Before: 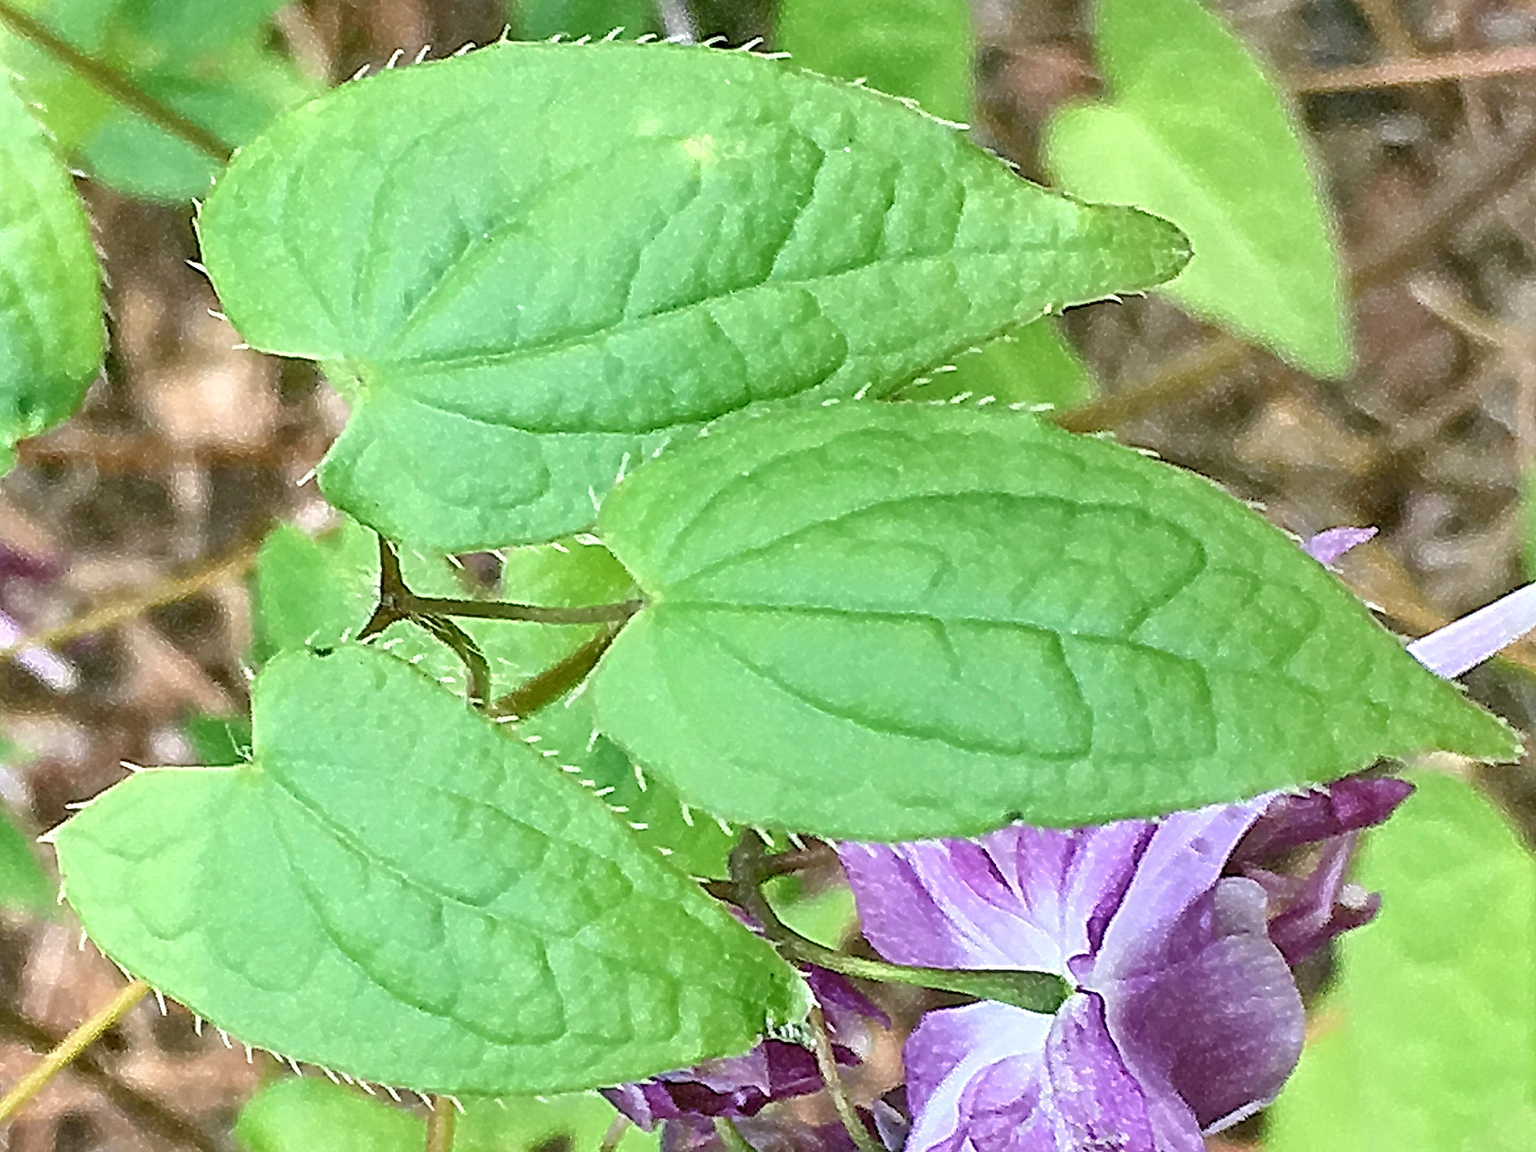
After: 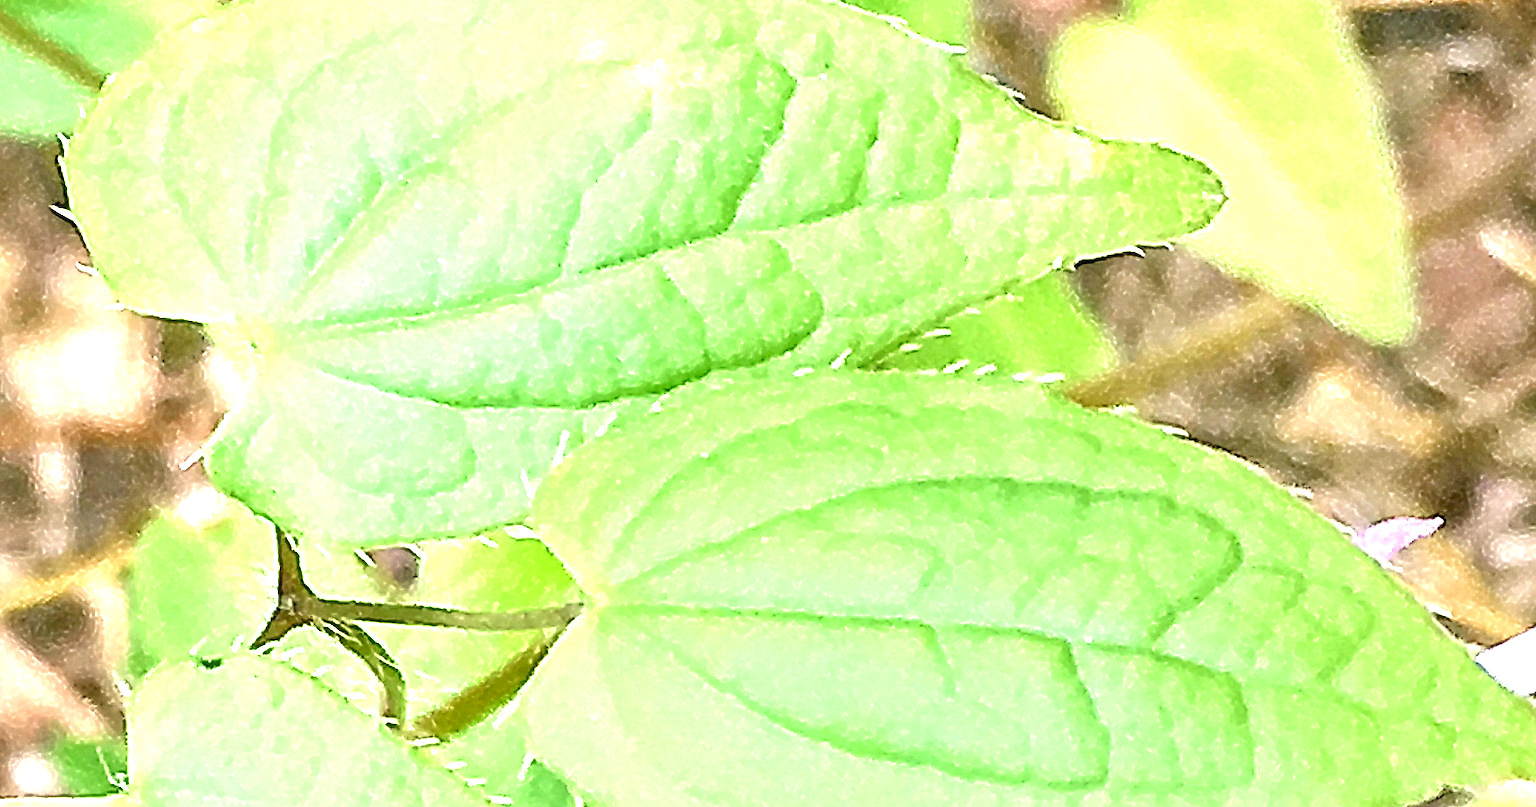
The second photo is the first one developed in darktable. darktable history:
color correction: highlights a* 5.9, highlights b* 4.74
exposure: exposure 1.245 EV, compensate highlight preservation false
crop and rotate: left 9.293%, top 7.321%, right 5.058%, bottom 32.642%
